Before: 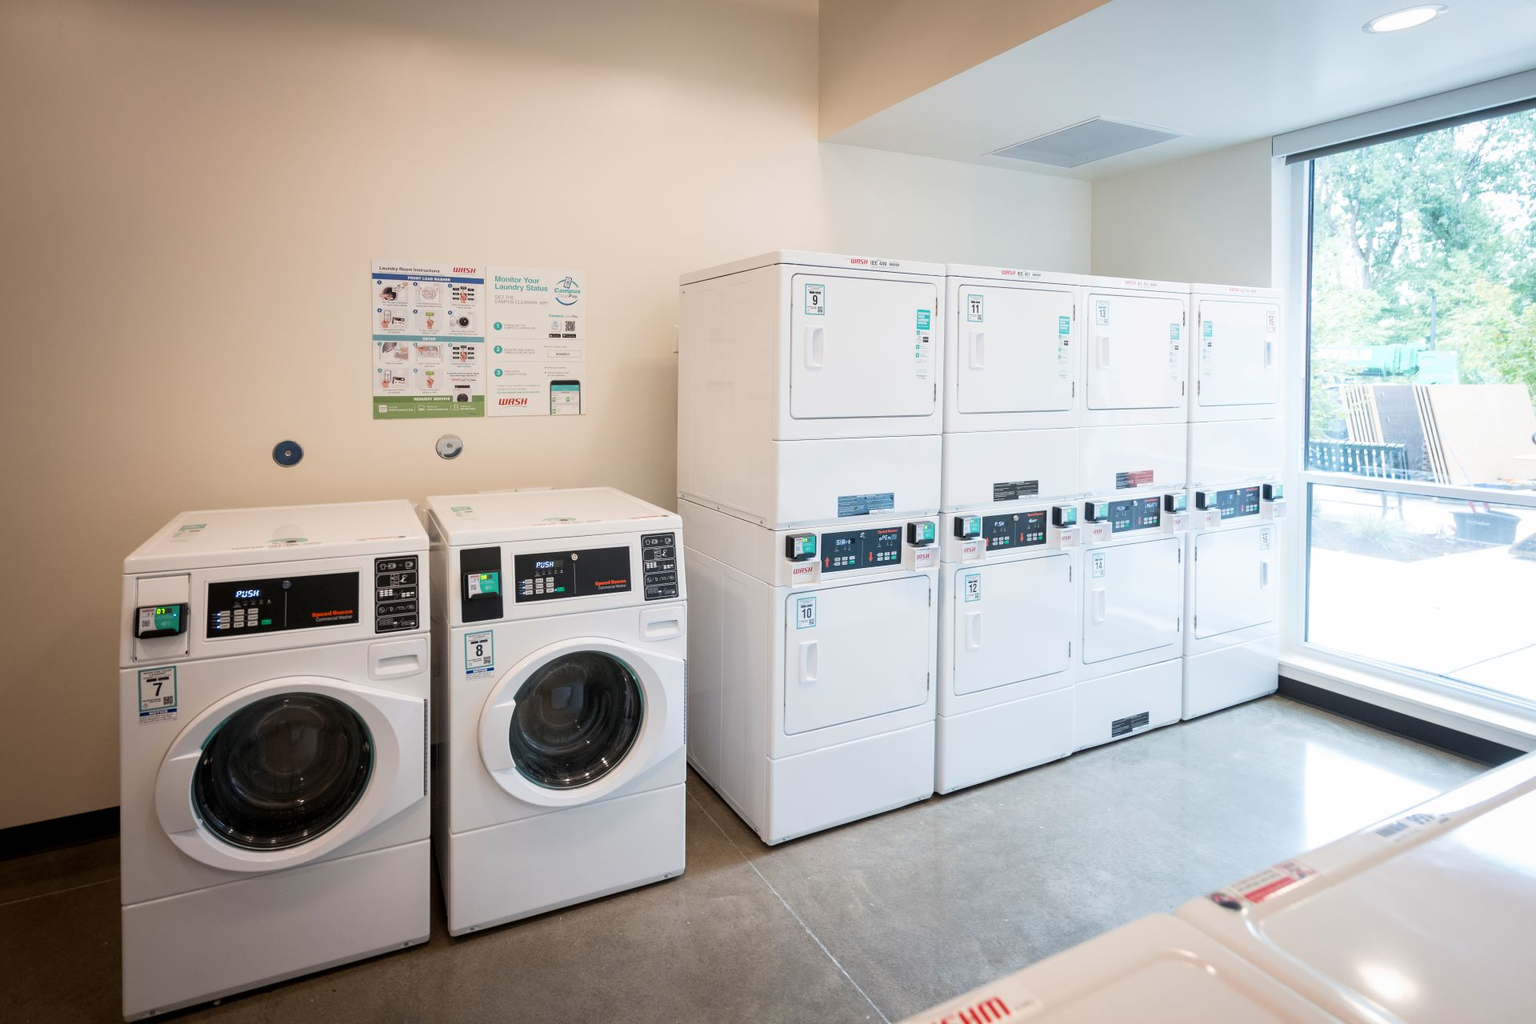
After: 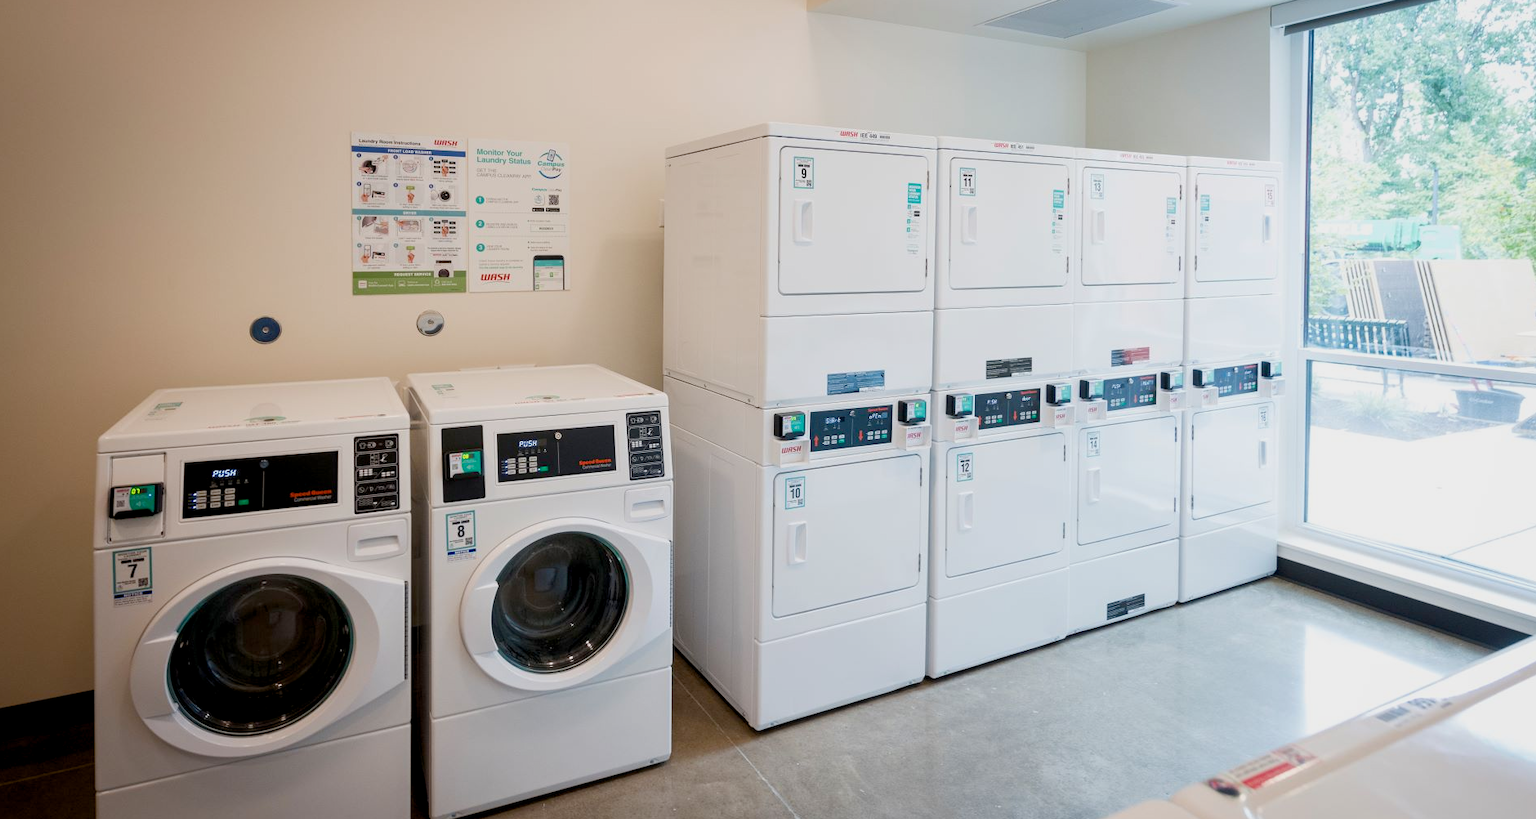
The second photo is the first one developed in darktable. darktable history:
crop and rotate: left 1.858%, top 12.736%, right 0.225%, bottom 8.897%
exposure: exposure -0.25 EV, compensate highlight preservation false
color balance rgb: power › hue 328.53°, global offset › luminance -0.506%, perceptual saturation grading › global saturation 9.304%, perceptual saturation grading › highlights -13.019%, perceptual saturation grading › mid-tones 14.759%, perceptual saturation grading › shadows 23.769%
